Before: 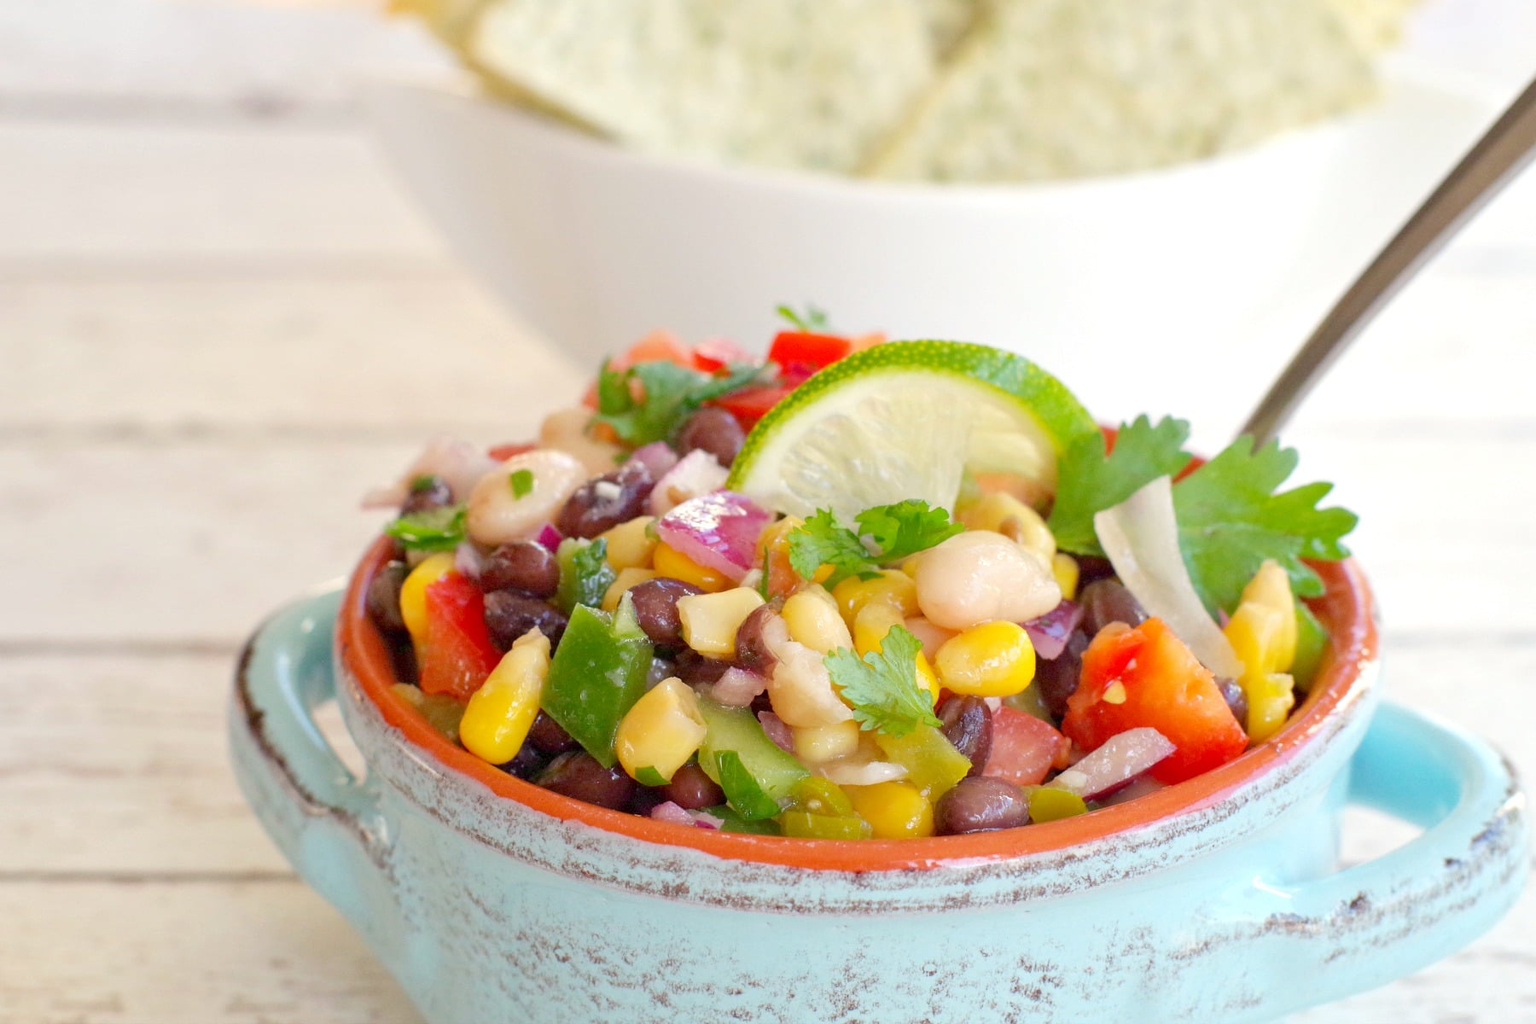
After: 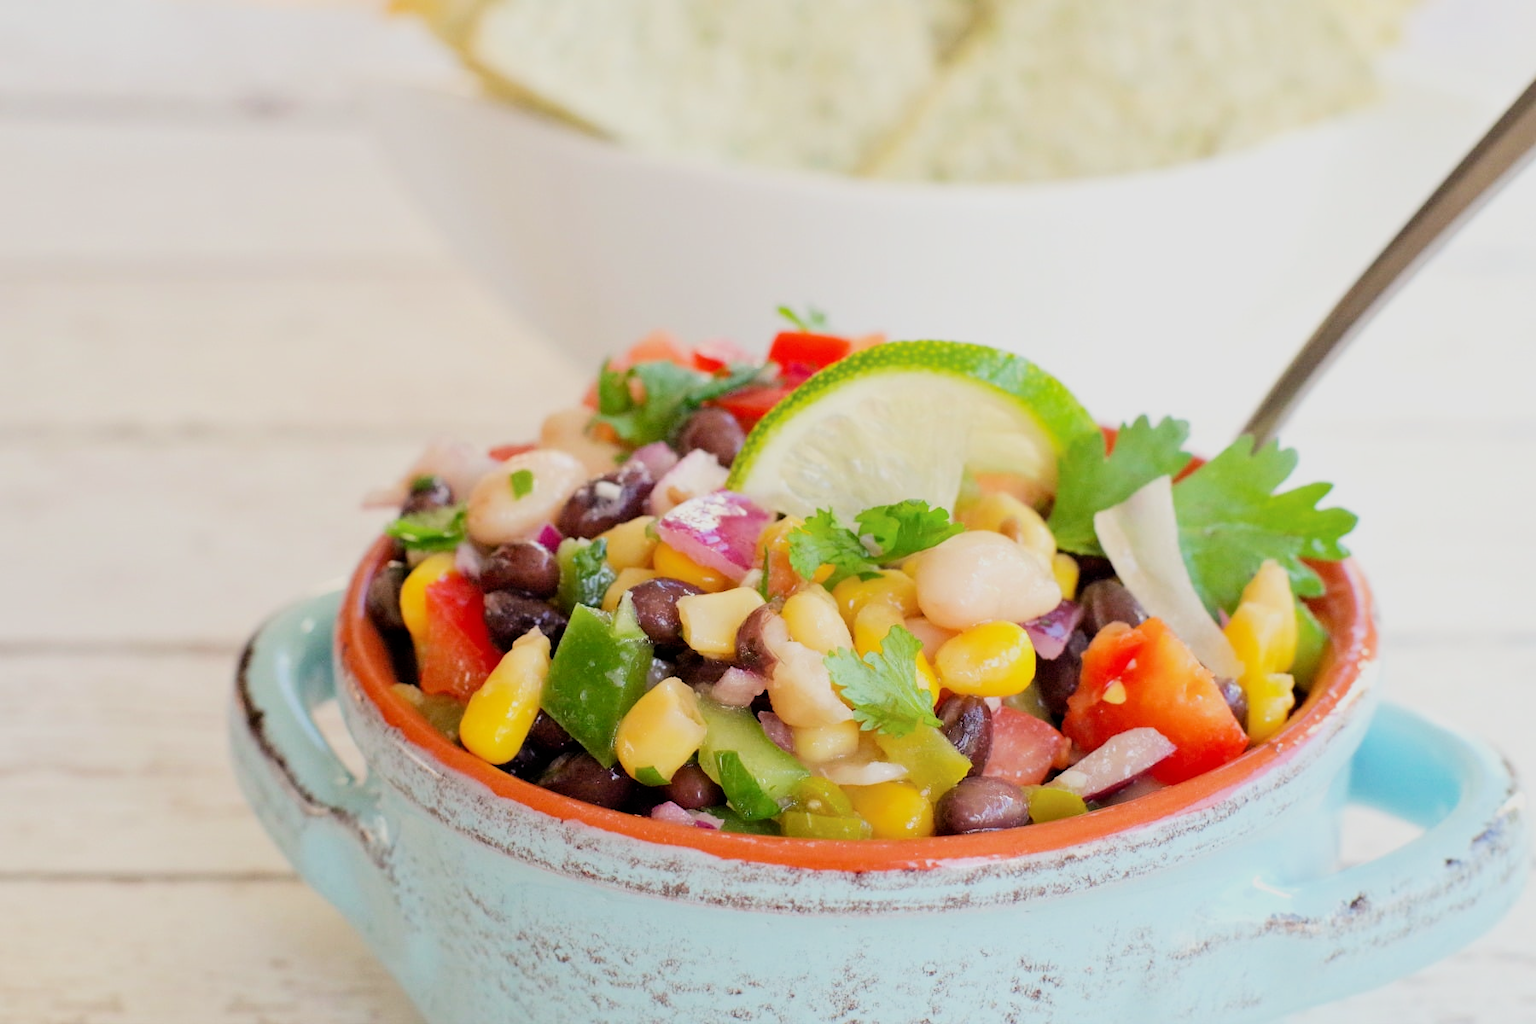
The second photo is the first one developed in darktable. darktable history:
filmic rgb: black relative exposure -7.49 EV, white relative exposure 5 EV, hardness 3.31, contrast 1.298
shadows and highlights: shadows 31.08, highlights -0.053, soften with gaussian
